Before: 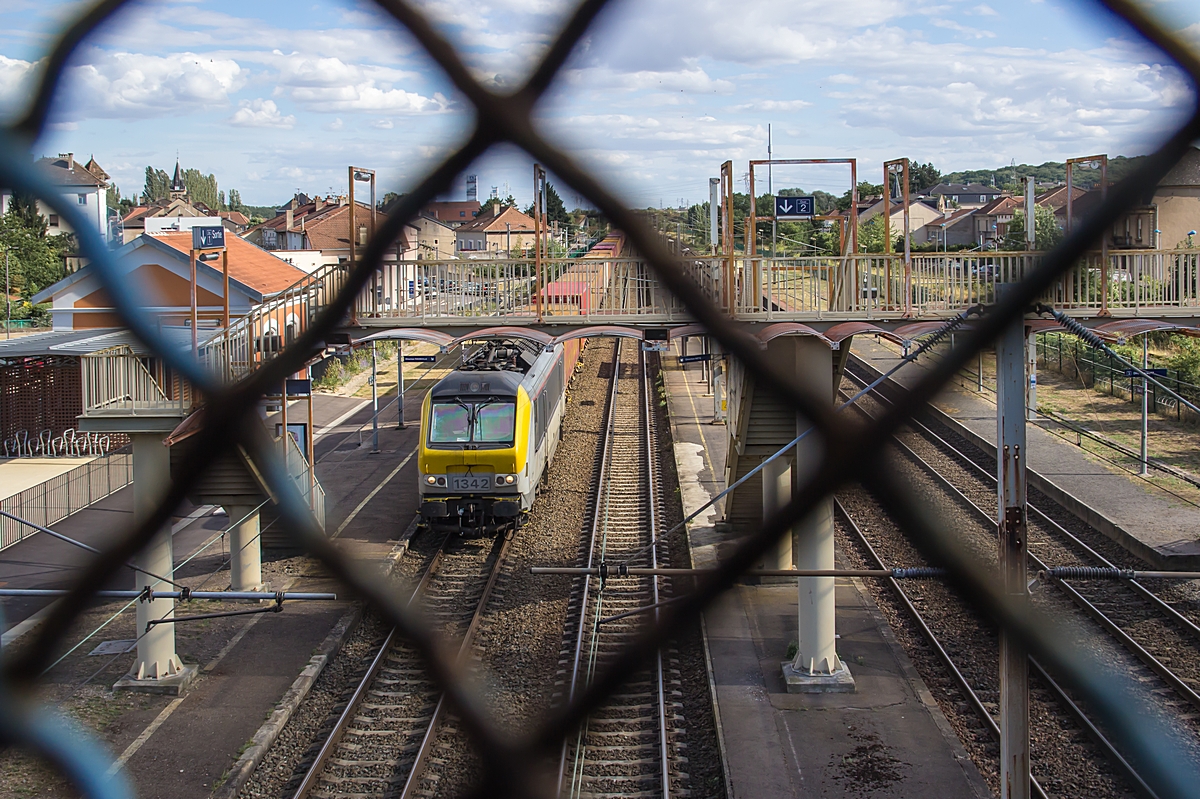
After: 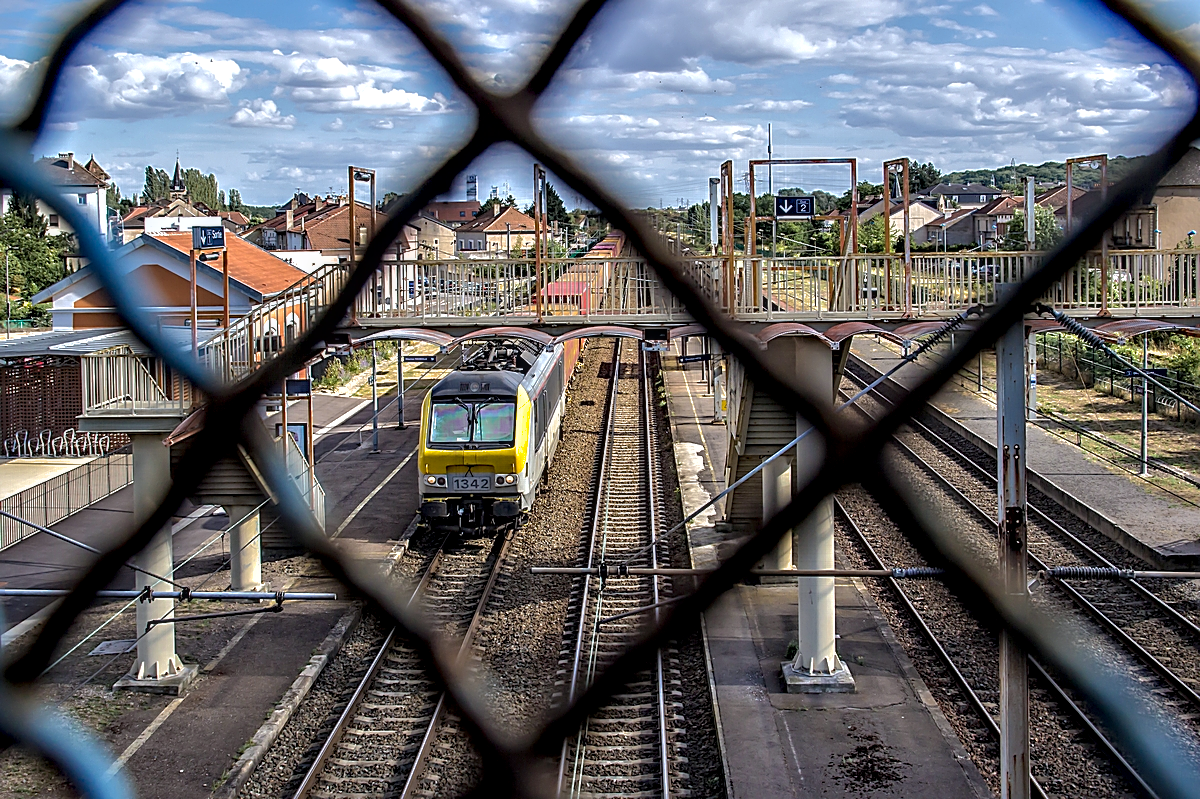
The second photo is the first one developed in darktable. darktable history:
contrast equalizer: y [[0.511, 0.558, 0.631, 0.632, 0.559, 0.512], [0.5 ×6], [0.507, 0.559, 0.627, 0.644, 0.647, 0.647], [0 ×6], [0 ×6]]
sharpen: on, module defaults
exposure: exposure 0.02 EV, compensate highlight preservation false
rotate and perspective: automatic cropping off
contrast brightness saturation: contrast 0.04, saturation 0.16
local contrast: on, module defaults
shadows and highlights: shadows 40, highlights -60
white balance: red 0.983, blue 1.036
